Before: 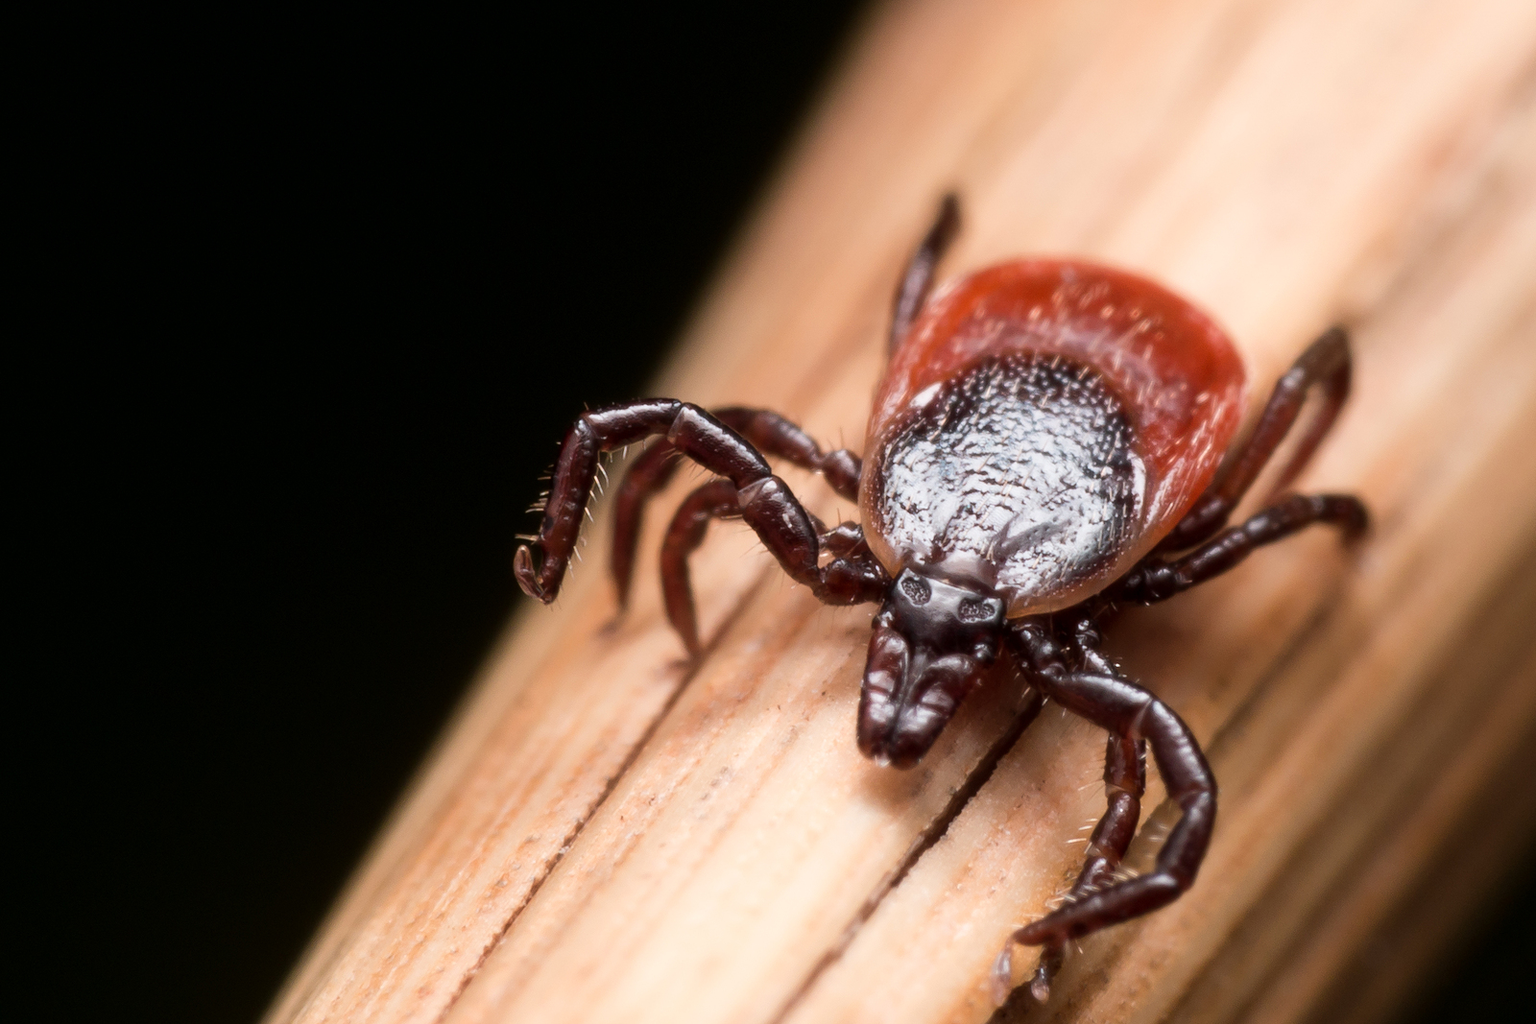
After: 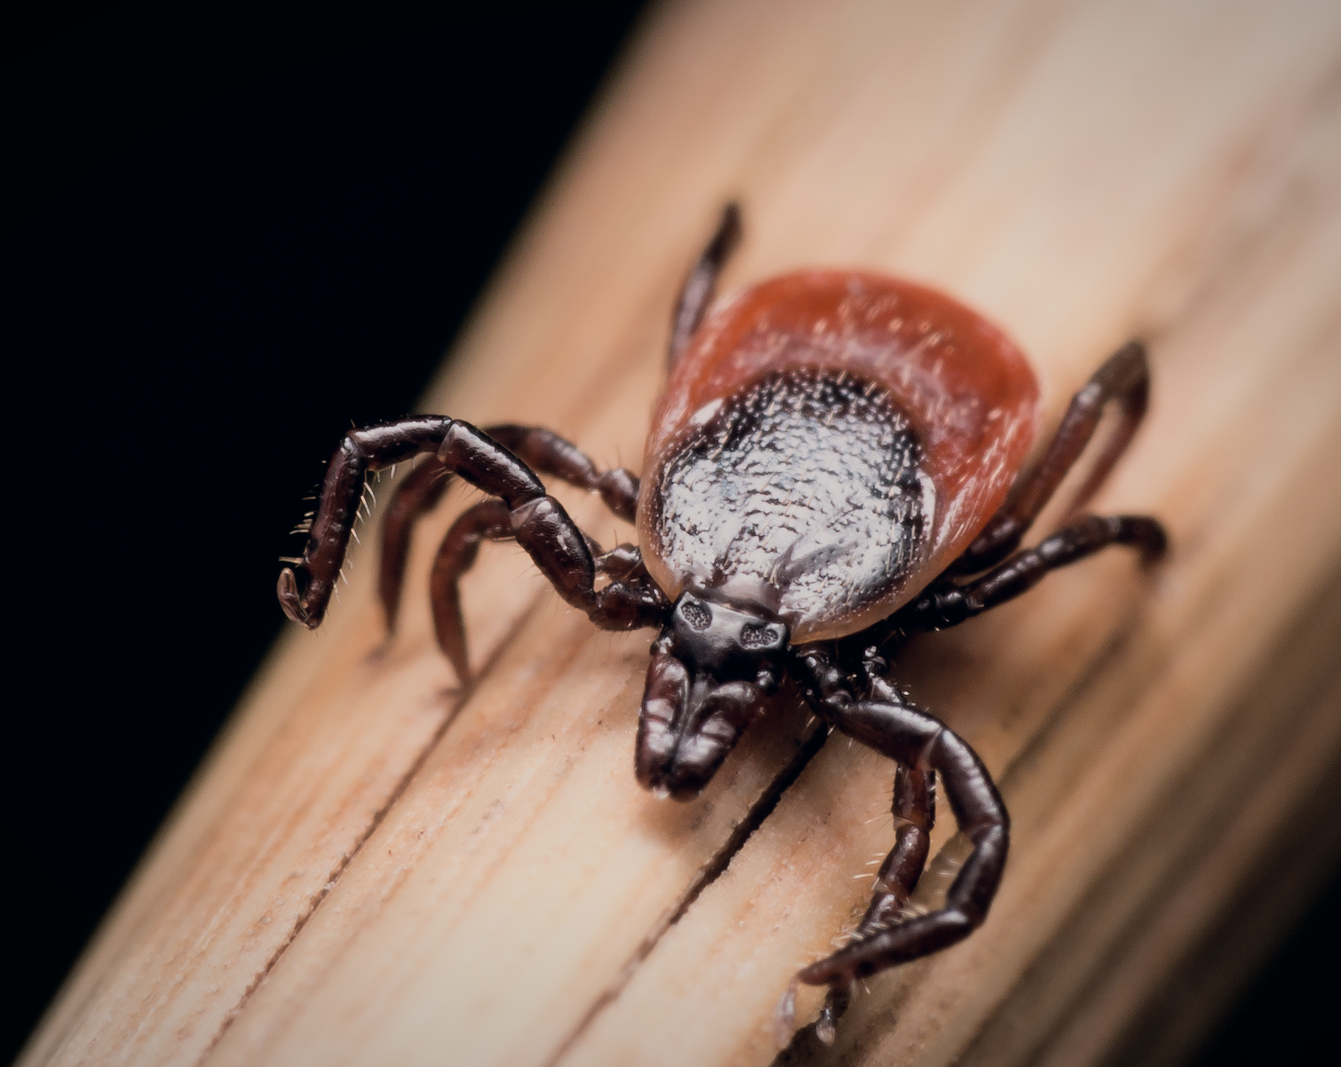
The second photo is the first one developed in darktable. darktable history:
filmic rgb: black relative exposure -7.65 EV, white relative exposure 4.56 EV, hardness 3.61, color science v6 (2022)
vignetting: fall-off radius 100%, width/height ratio 1.337
crop: left 16.145%
color correction: highlights a* 2.75, highlights b* 5, shadows a* -2.04, shadows b* -4.84, saturation 0.8
